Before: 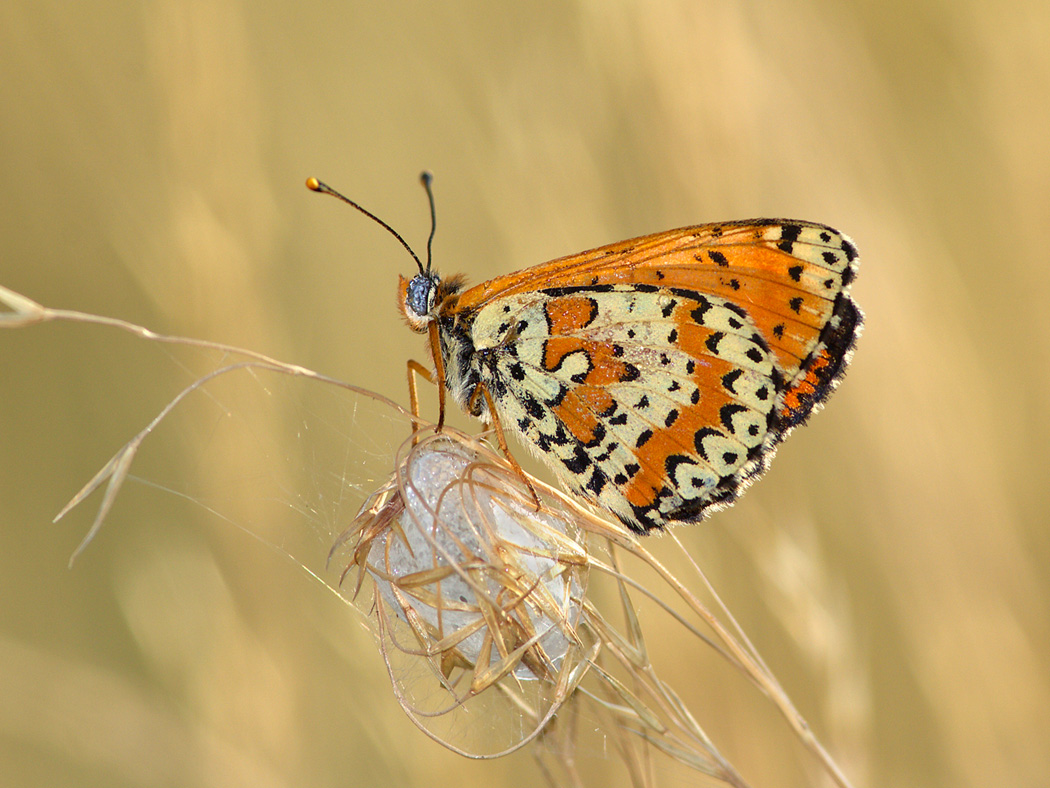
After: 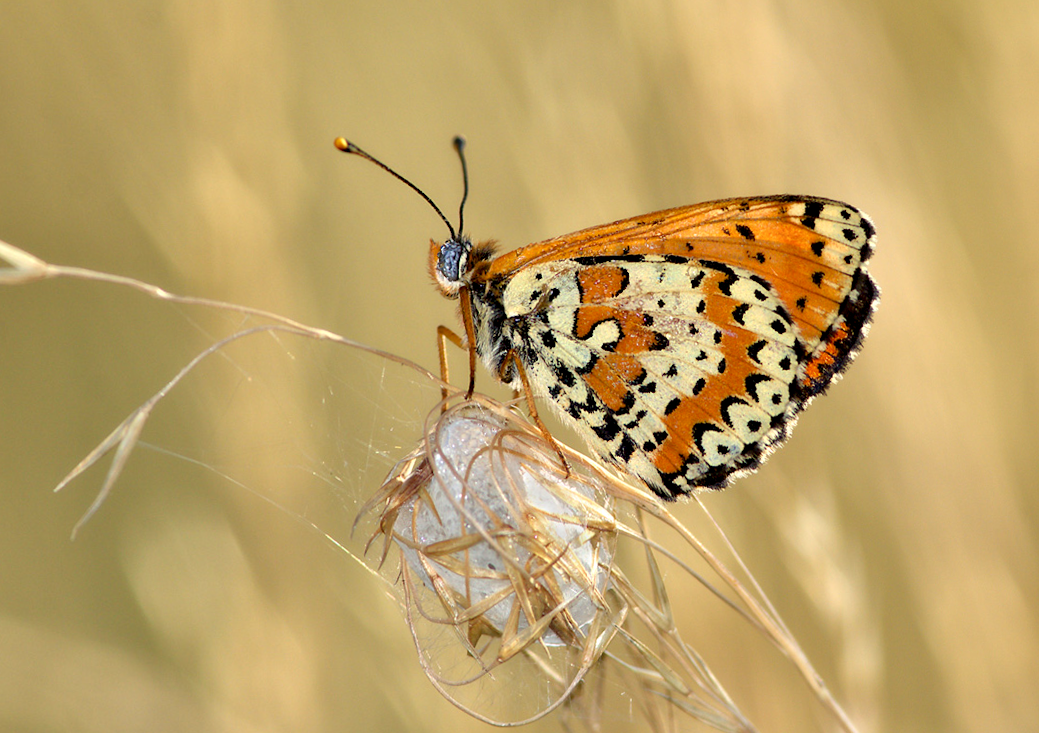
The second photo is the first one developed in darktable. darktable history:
contrast equalizer: y [[0.536, 0.565, 0.581, 0.516, 0.52, 0.491], [0.5 ×6], [0.5 ×6], [0 ×6], [0 ×6]]
rotate and perspective: rotation 0.679°, lens shift (horizontal) 0.136, crop left 0.009, crop right 0.991, crop top 0.078, crop bottom 0.95
base curve: curves: ch0 [(0, 0) (0.283, 0.295) (1, 1)], preserve colors none
